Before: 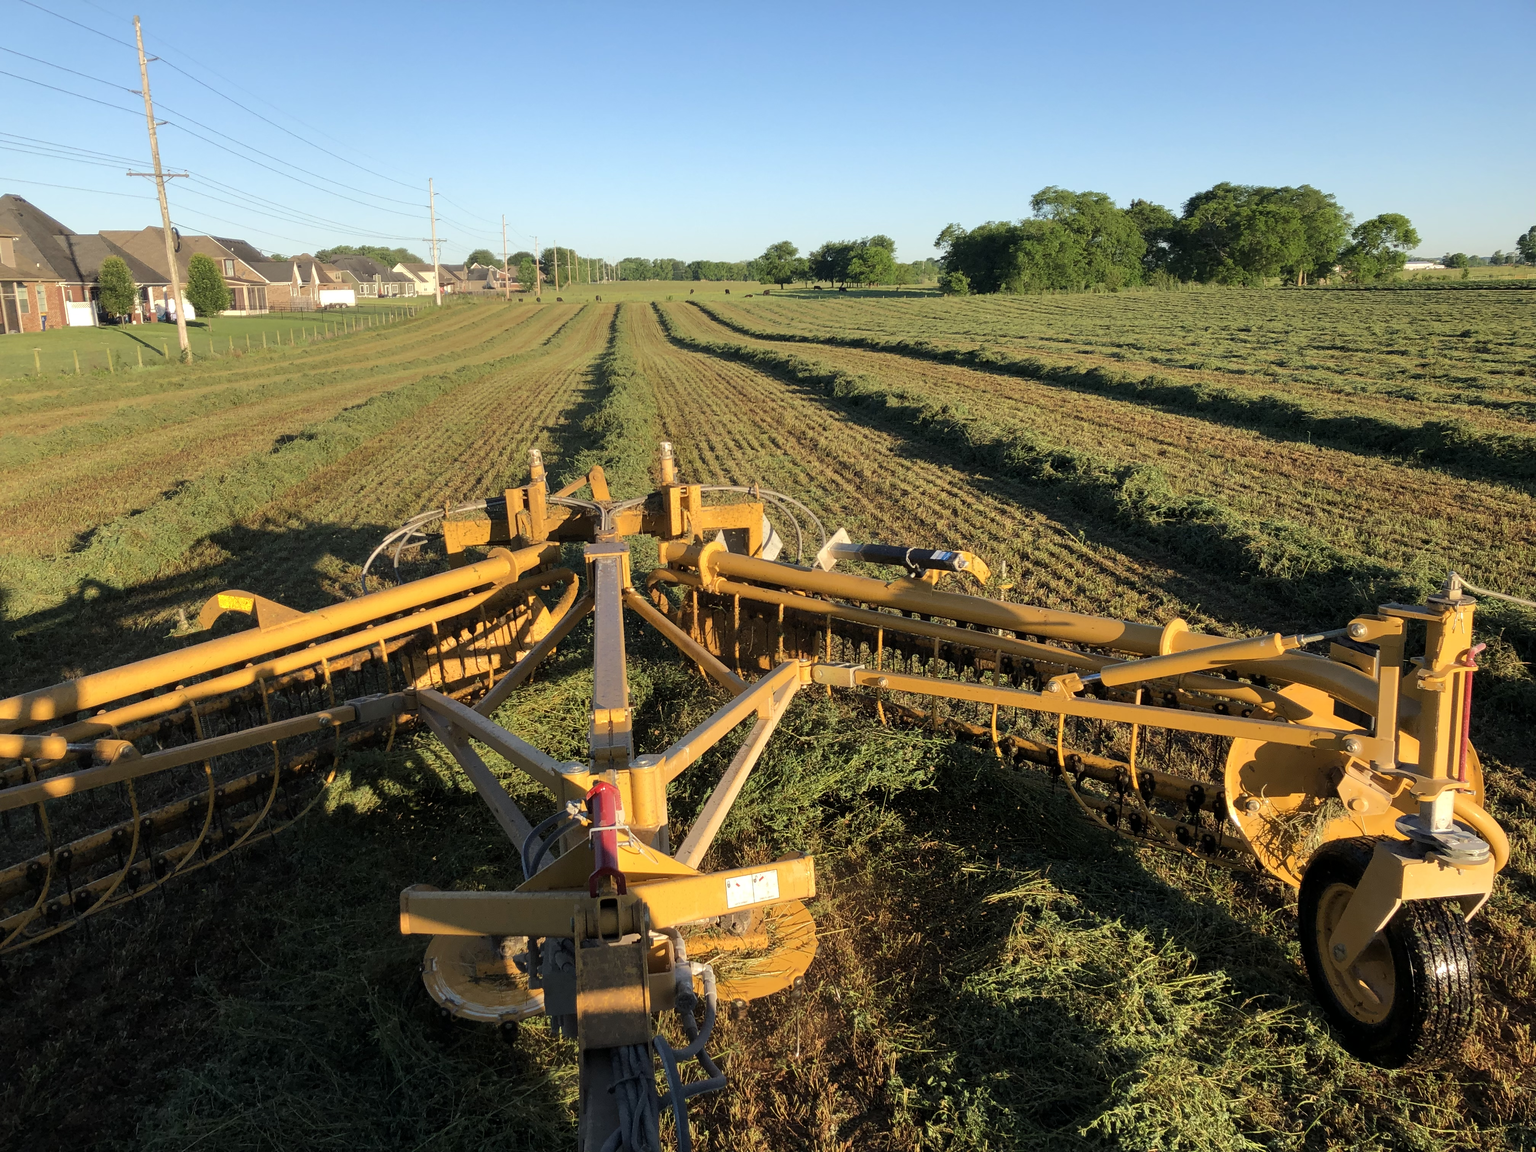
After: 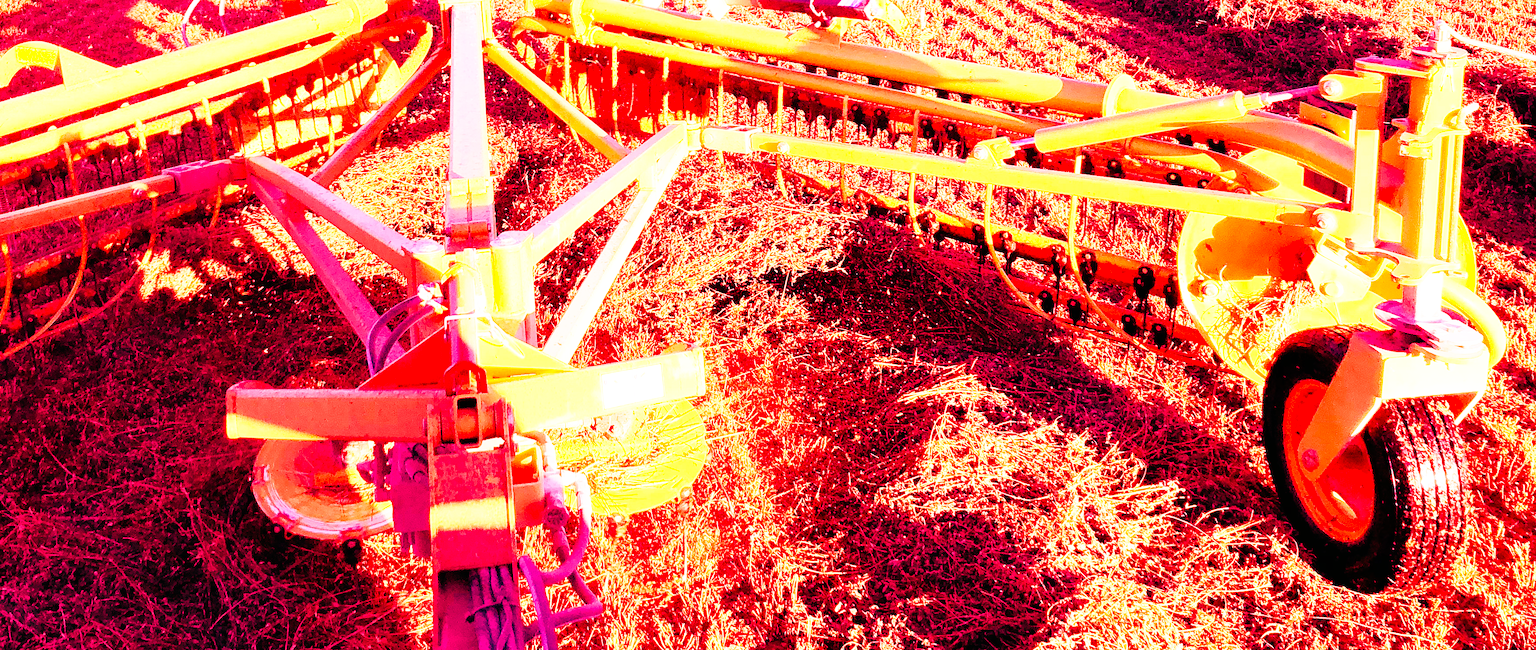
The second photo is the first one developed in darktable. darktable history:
base curve: curves: ch0 [(0, 0) (0.007, 0.004) (0.027, 0.03) (0.046, 0.07) (0.207, 0.54) (0.442, 0.872) (0.673, 0.972) (1, 1)], preserve colors none
tone equalizer: -8 EV 0.25 EV, -7 EV 0.417 EV, -6 EV 0.417 EV, -5 EV 0.25 EV, -3 EV -0.25 EV, -2 EV -0.417 EV, -1 EV -0.417 EV, +0 EV -0.25 EV, edges refinement/feathering 500, mask exposure compensation -1.57 EV, preserve details guided filter
crop and rotate: left 13.306%, top 48.129%, bottom 2.928%
white balance: red 4.26, blue 1.802
color correction: highlights a* -0.137, highlights b* 0.137
